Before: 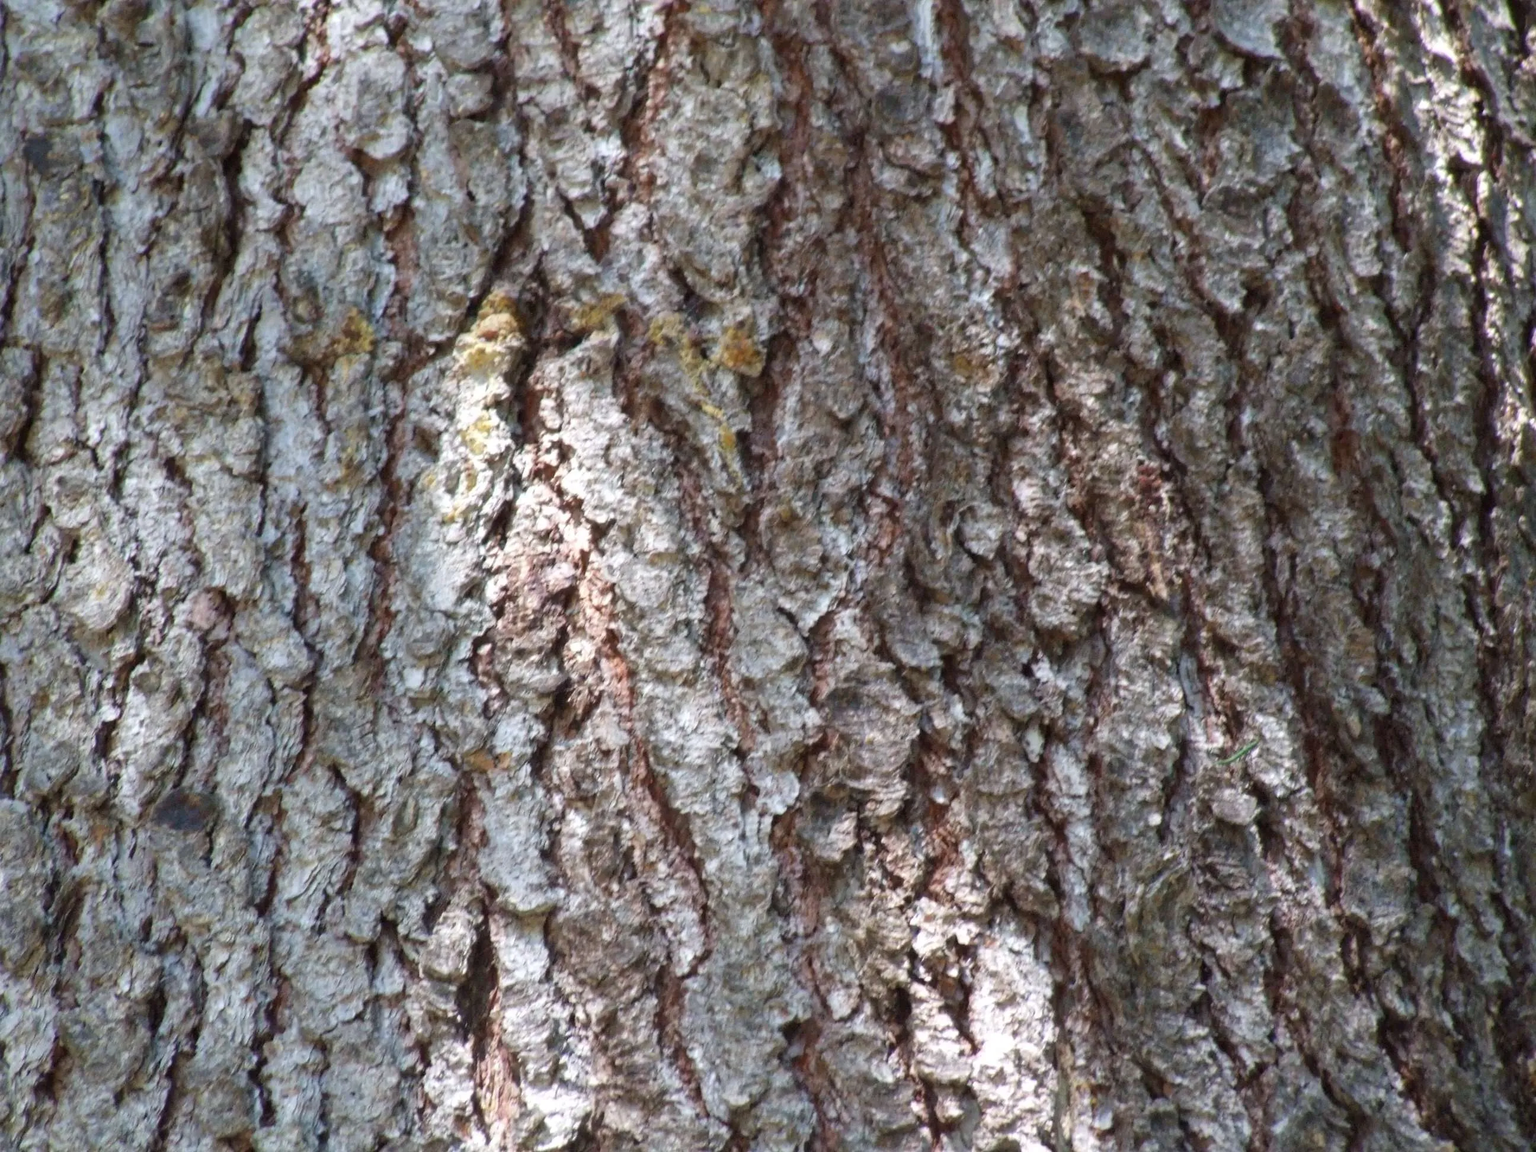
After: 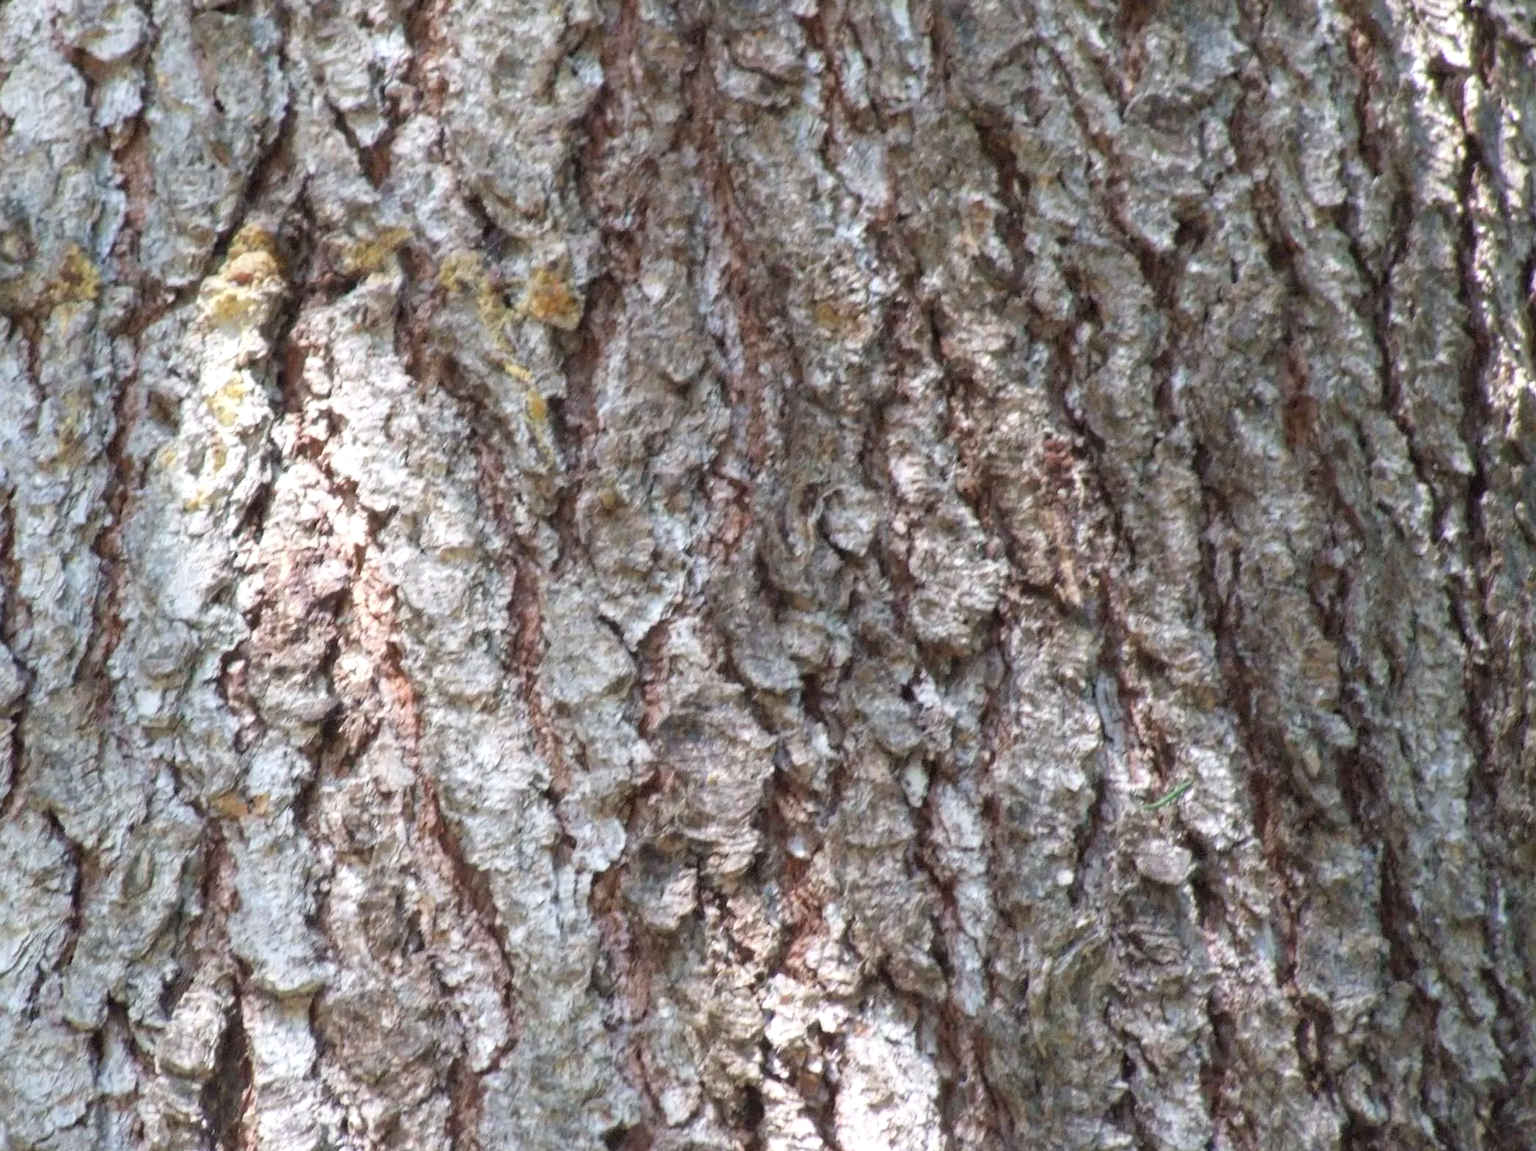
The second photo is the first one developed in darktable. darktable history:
shadows and highlights: shadows 0, highlights 40
crop: left 19.159%, top 9.58%, bottom 9.58%
local contrast: highlights 100%, shadows 100%, detail 120%, midtone range 0.2
contrast brightness saturation: brightness 0.13
